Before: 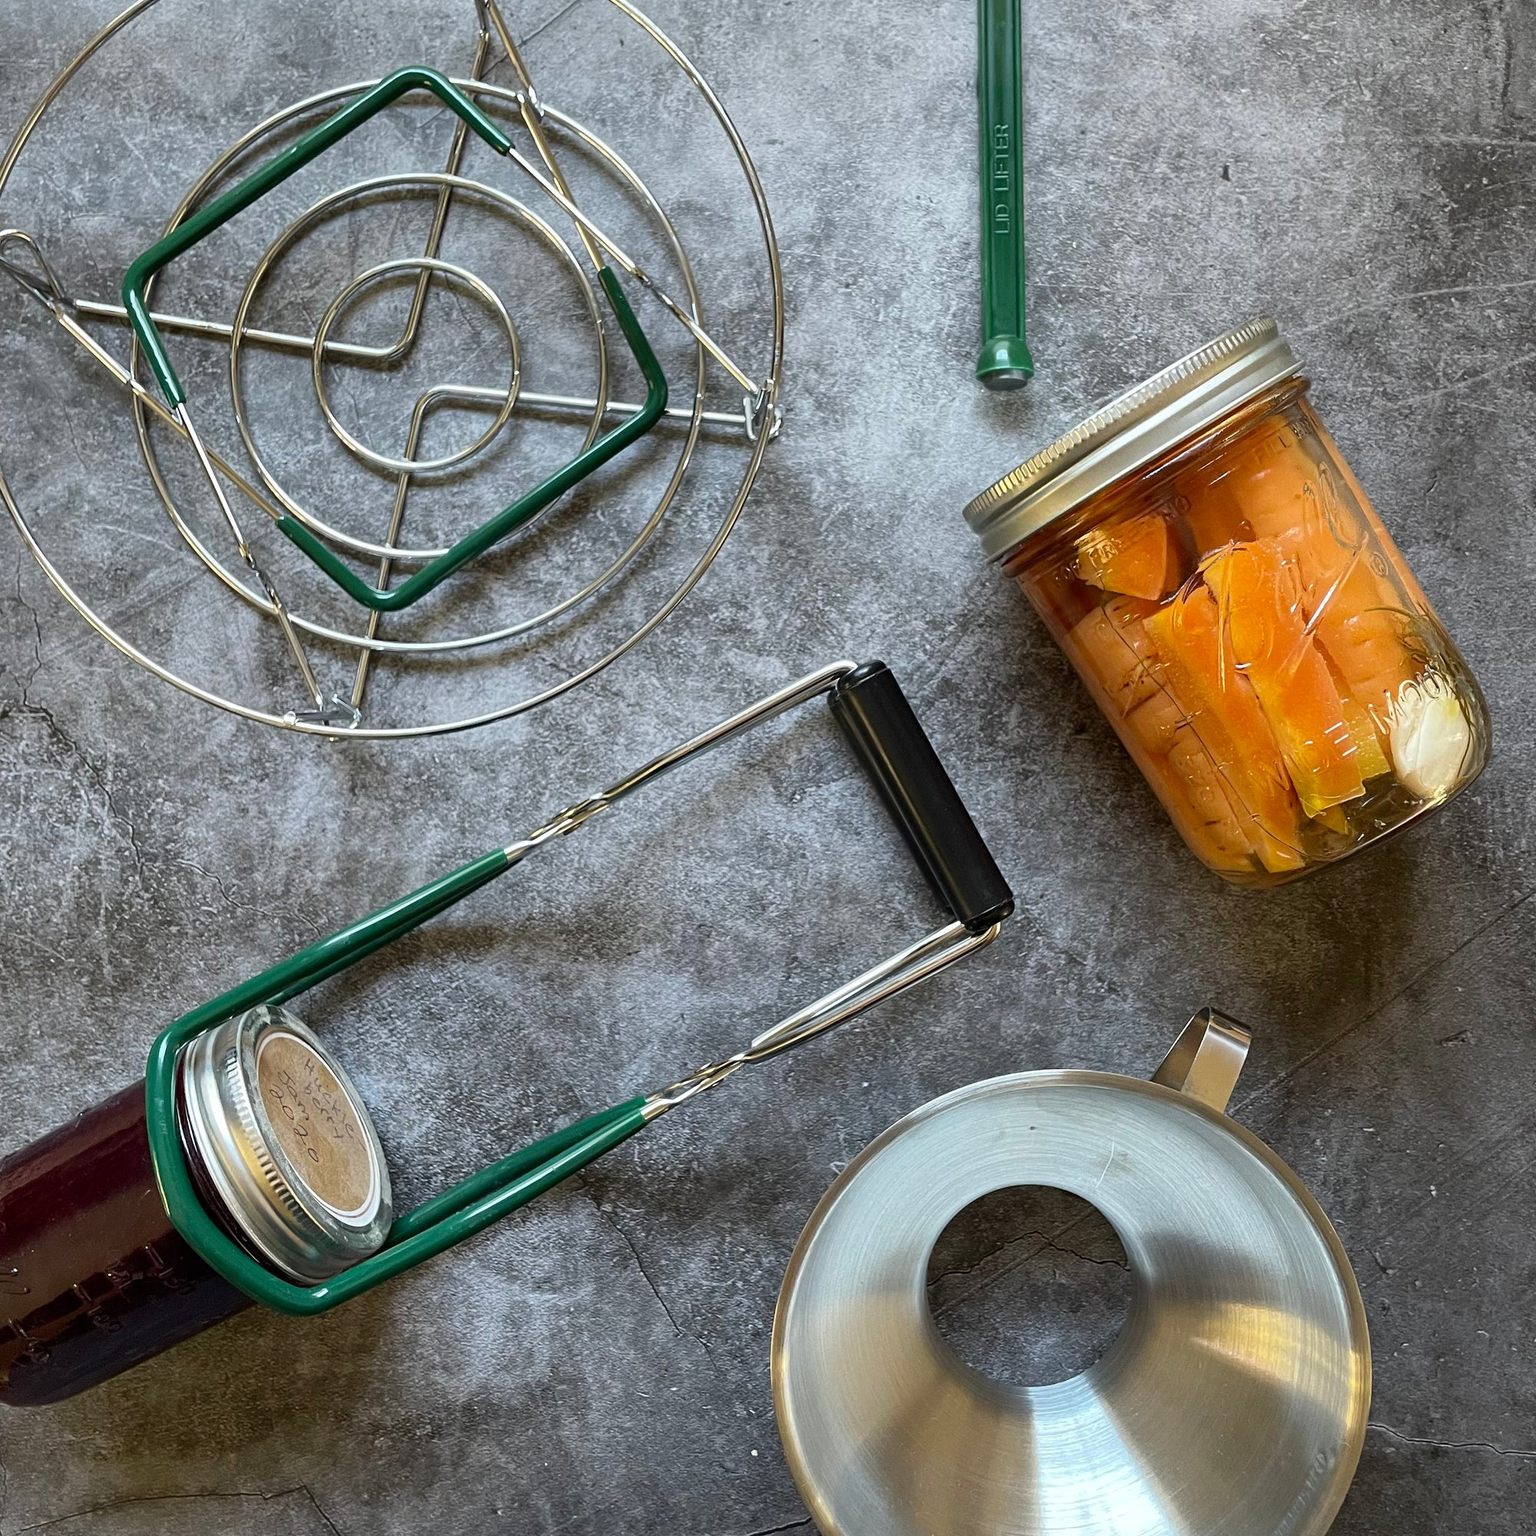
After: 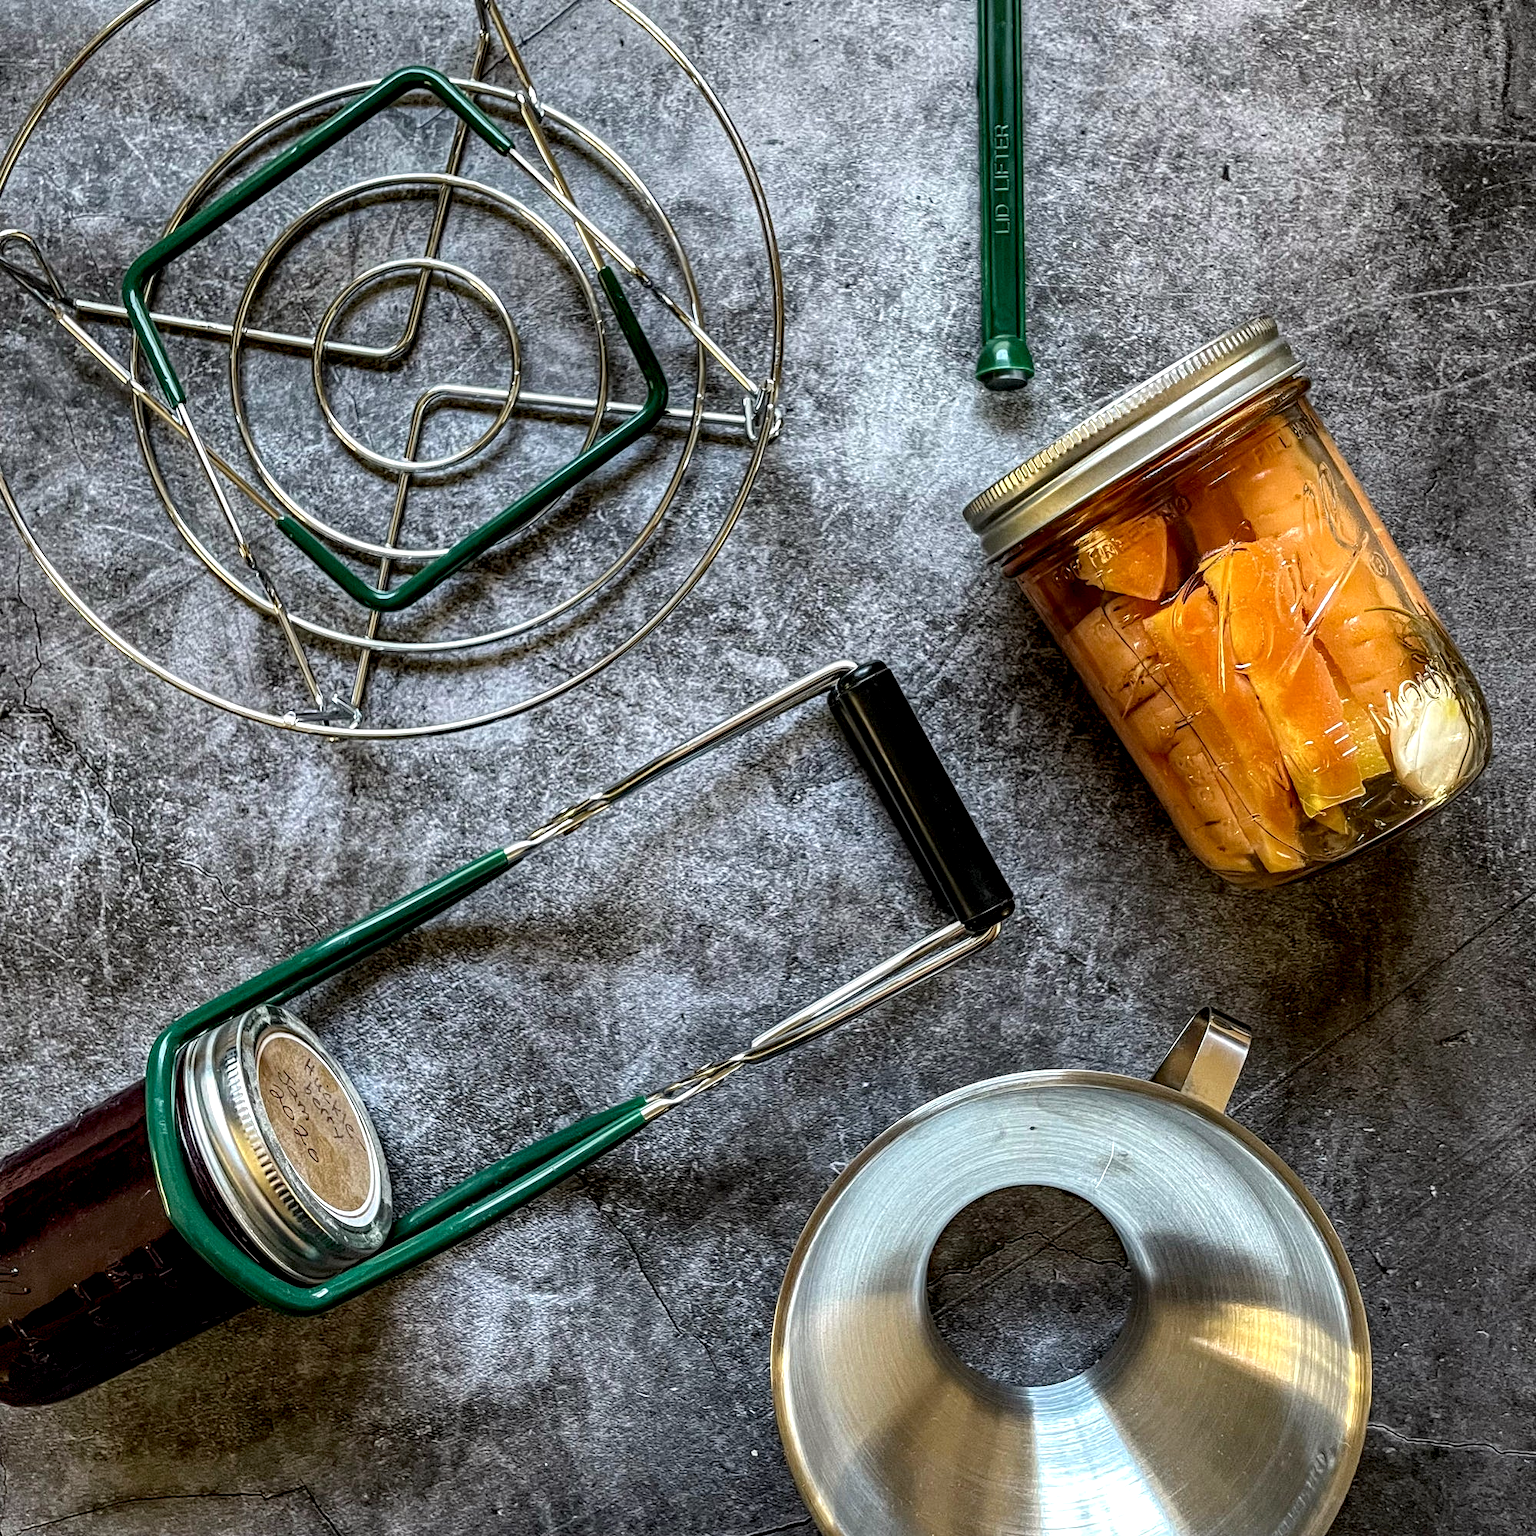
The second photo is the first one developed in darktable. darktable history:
local contrast: highlights 9%, shadows 39%, detail 184%, midtone range 0.472
haze removal: strength 0.303, distance 0.256, adaptive false
